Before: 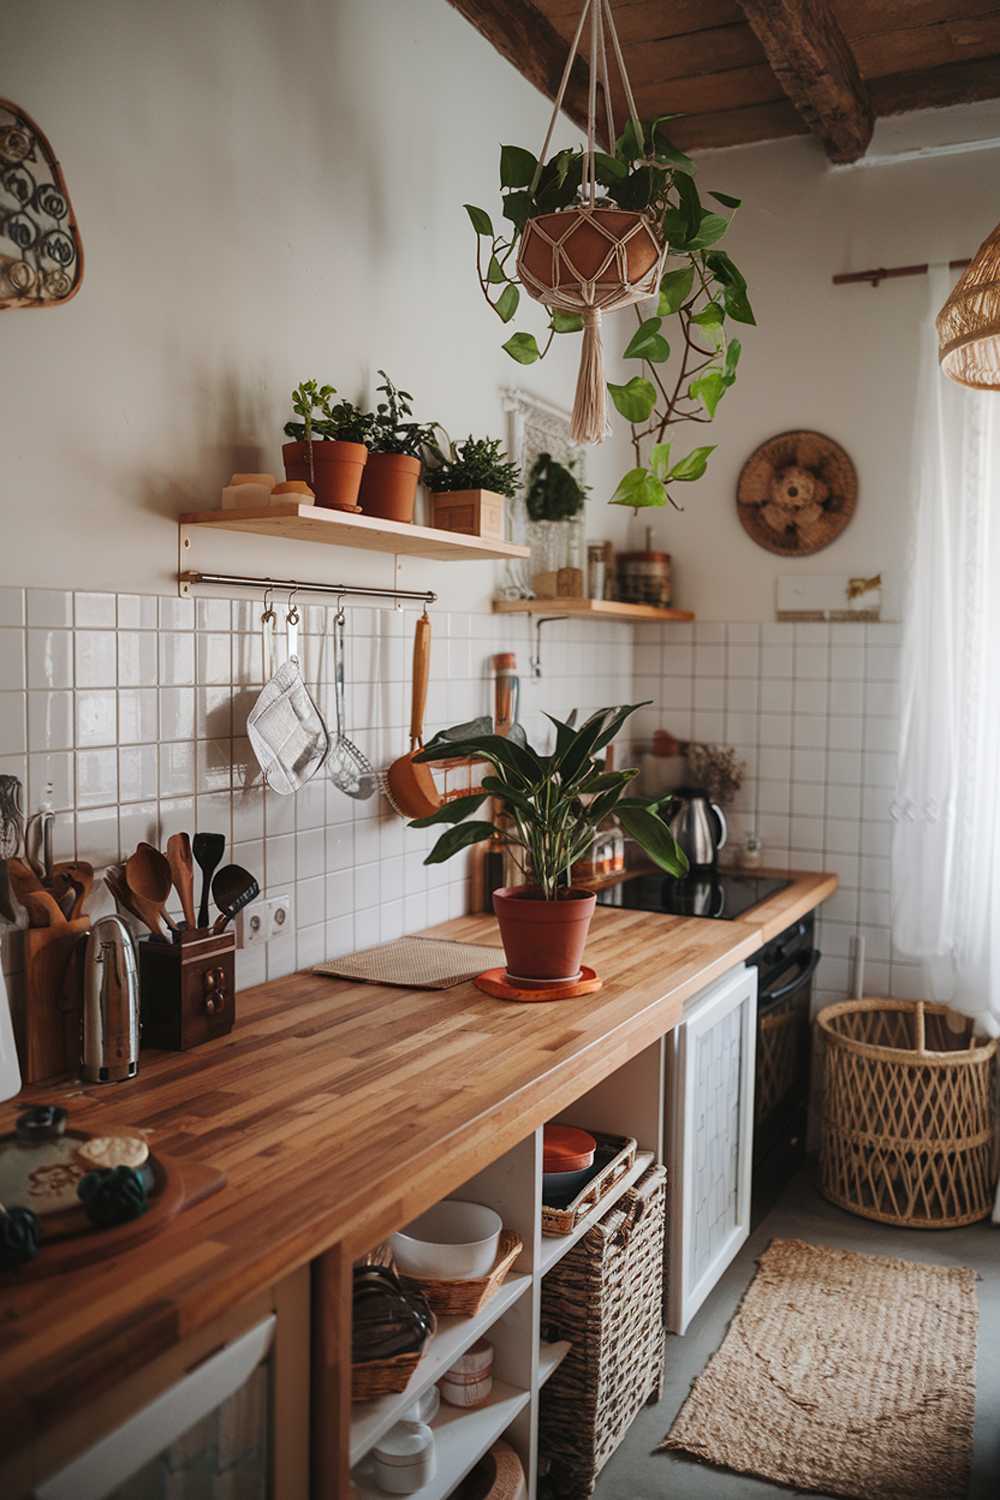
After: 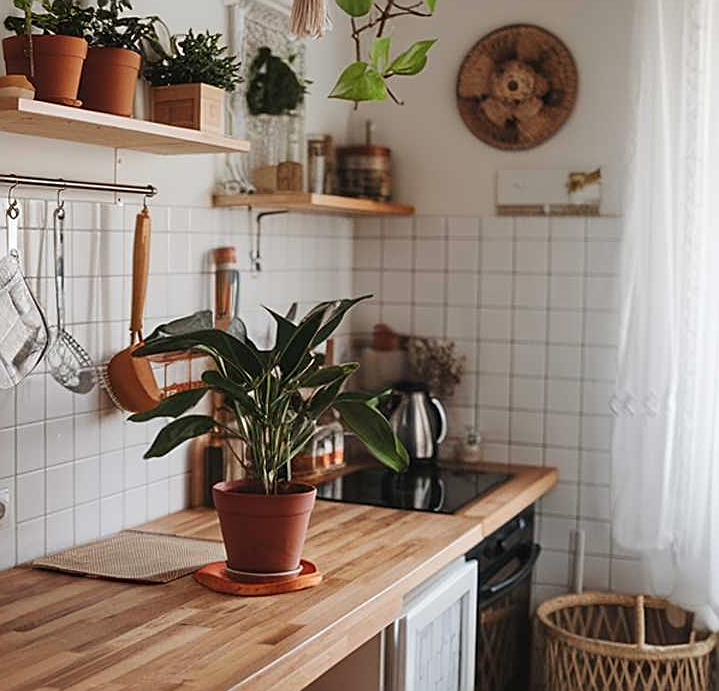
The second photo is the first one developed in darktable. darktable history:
crop and rotate: left 28.096%, top 27.123%, bottom 26.743%
contrast brightness saturation: saturation -0.069
sharpen: on, module defaults
